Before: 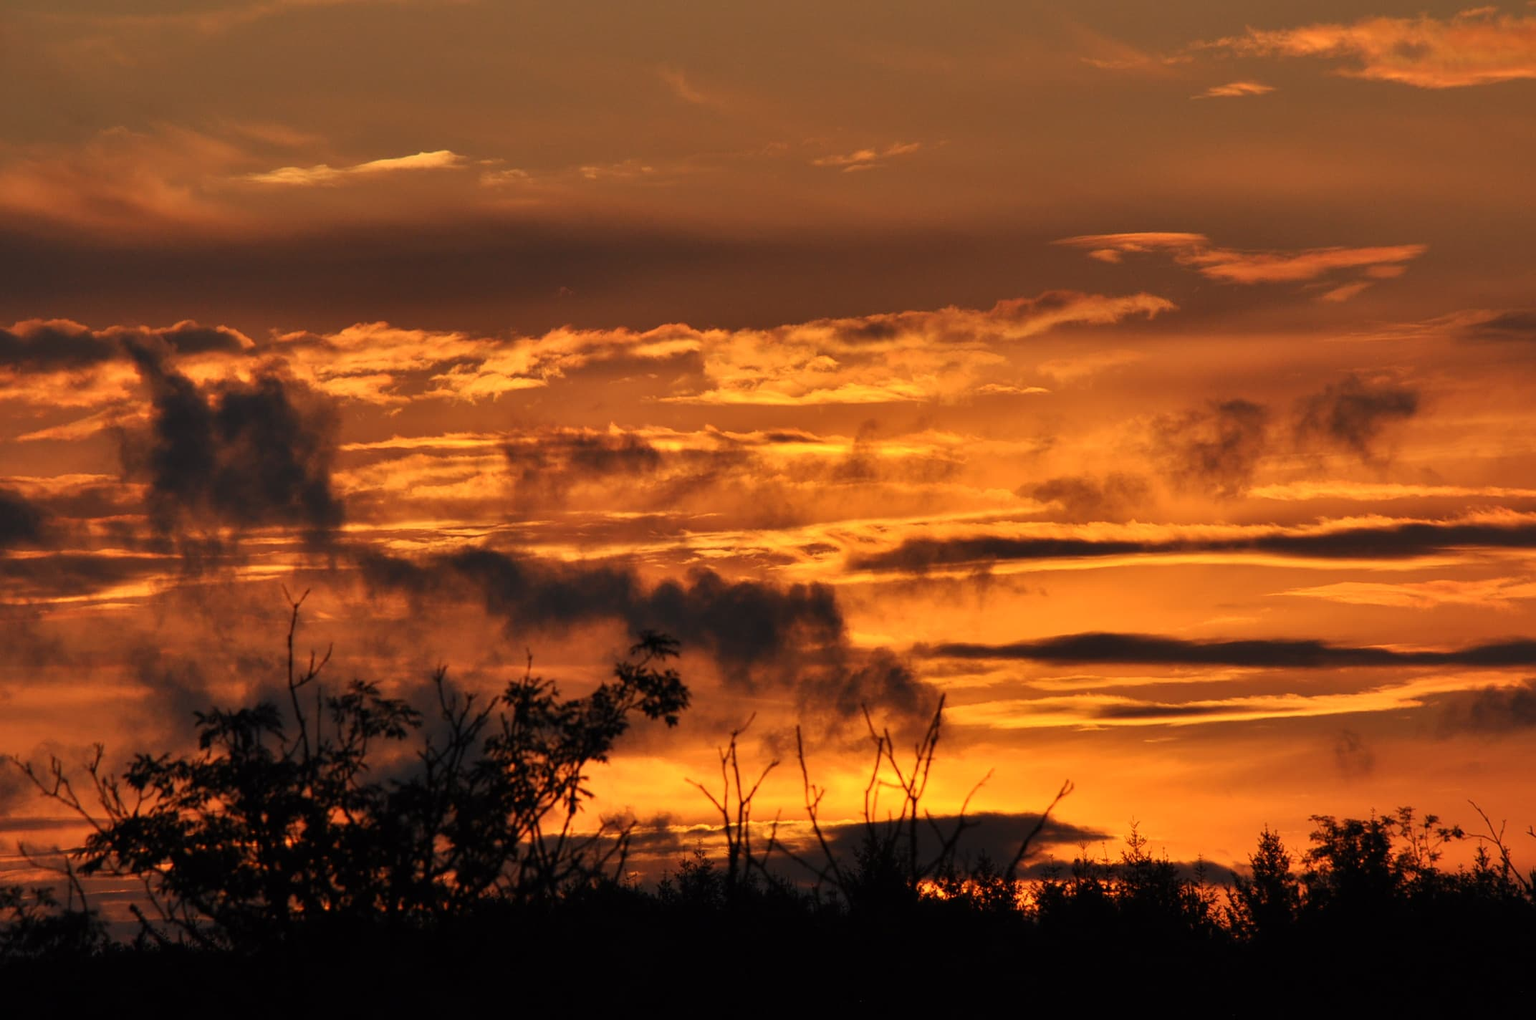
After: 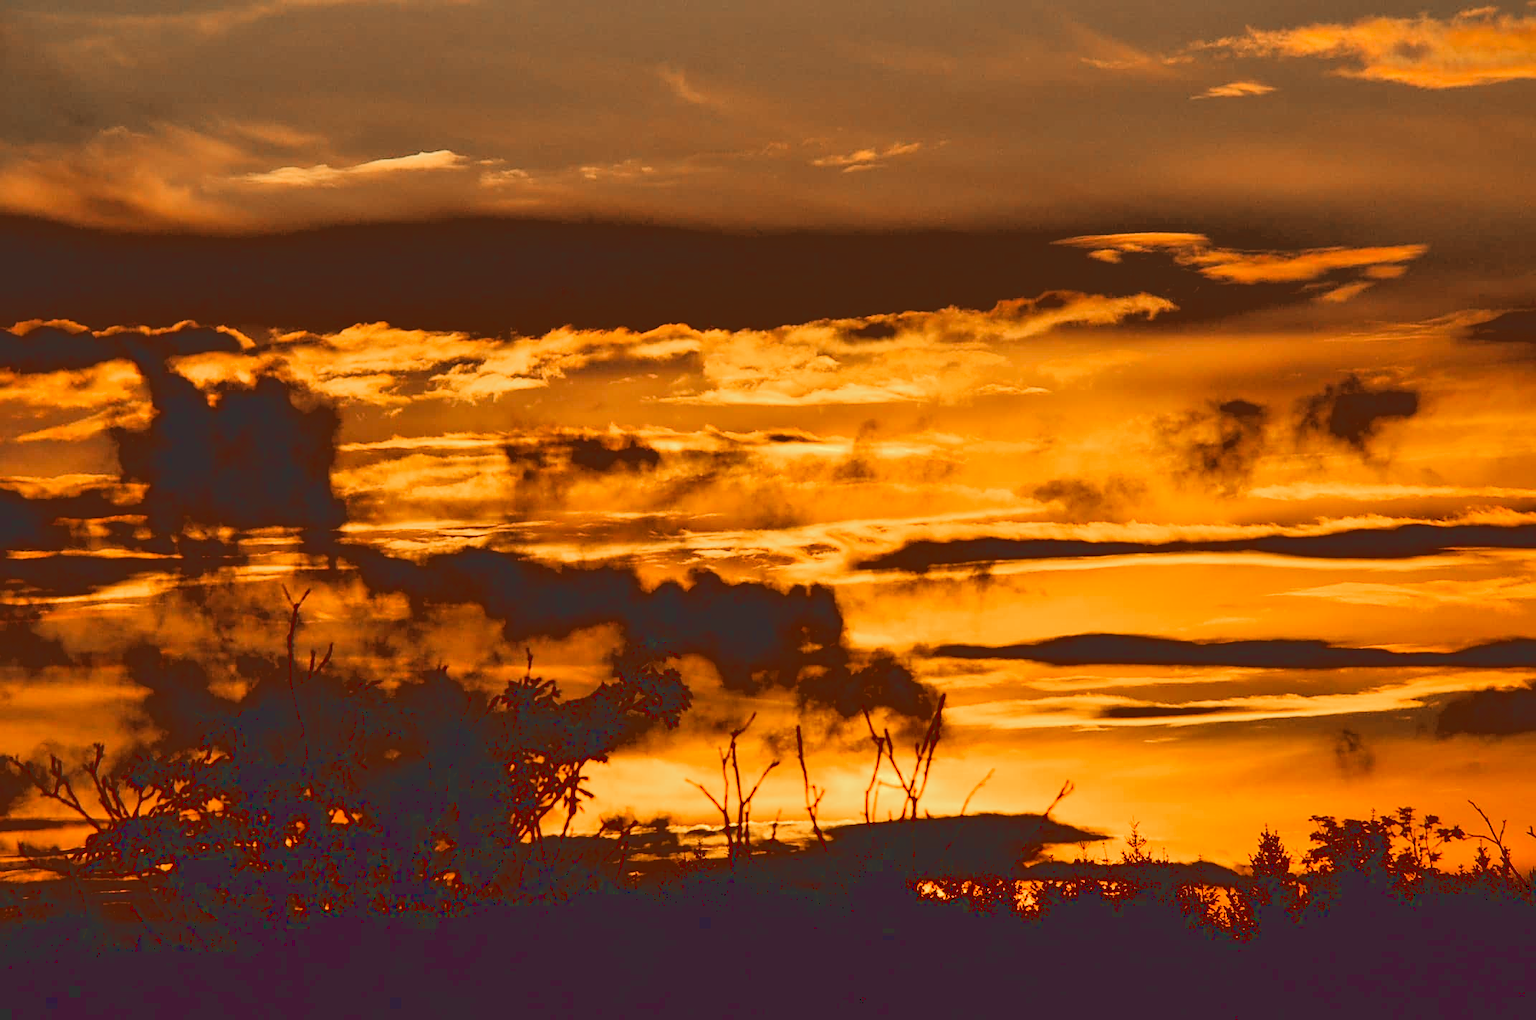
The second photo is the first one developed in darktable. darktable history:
base curve: curves: ch0 [(0.065, 0.026) (0.236, 0.358) (0.53, 0.546) (0.777, 0.841) (0.924, 0.992)], preserve colors average RGB
color zones: curves: ch1 [(0, 0.708) (0.088, 0.648) (0.245, 0.187) (0.429, 0.326) (0.571, 0.498) (0.714, 0.5) (0.857, 0.5) (1, 0.708)]
sharpen: on, module defaults
color balance: output saturation 120%
